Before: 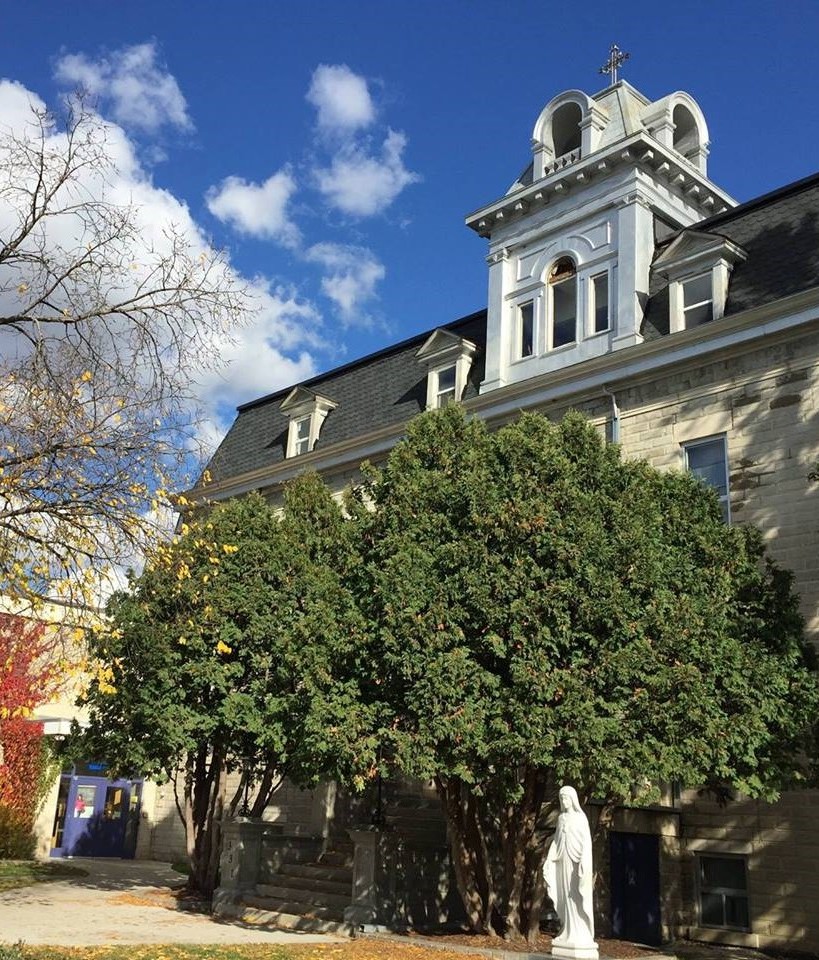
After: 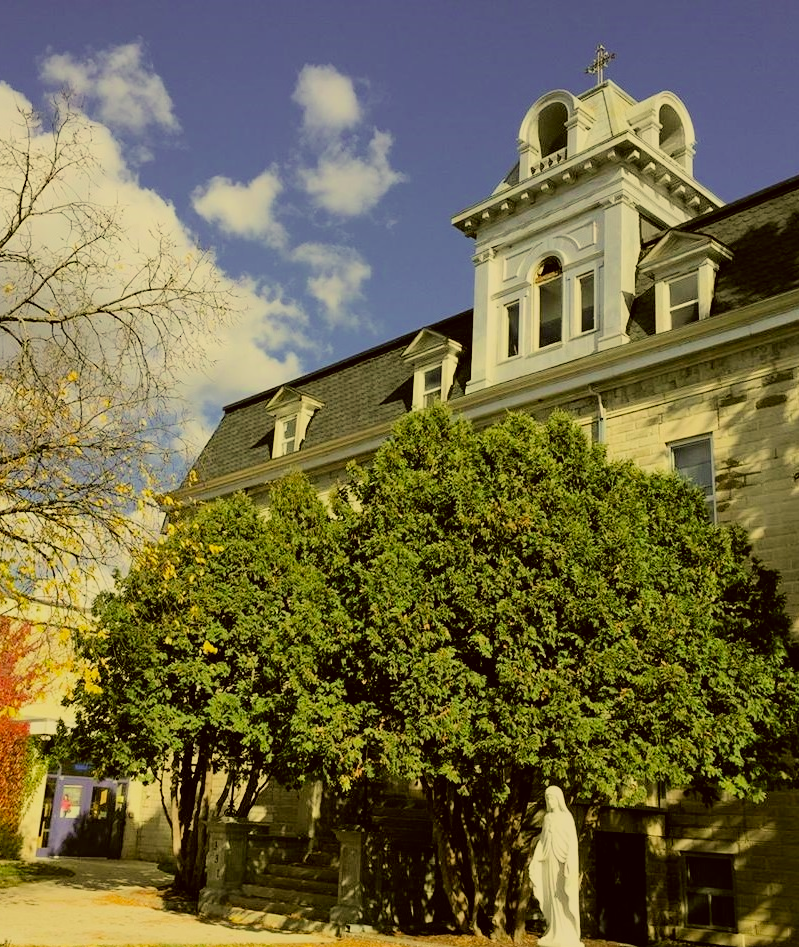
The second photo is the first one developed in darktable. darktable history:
crop and rotate: left 1.774%, right 0.633%, bottom 1.28%
exposure: black level correction 0, exposure 0.5 EV, compensate exposure bias true, compensate highlight preservation false
filmic rgb: black relative exposure -6.15 EV, white relative exposure 6.96 EV, hardness 2.23, color science v6 (2022)
color correction: highlights a* 0.162, highlights b* 29.53, shadows a* -0.162, shadows b* 21.09
